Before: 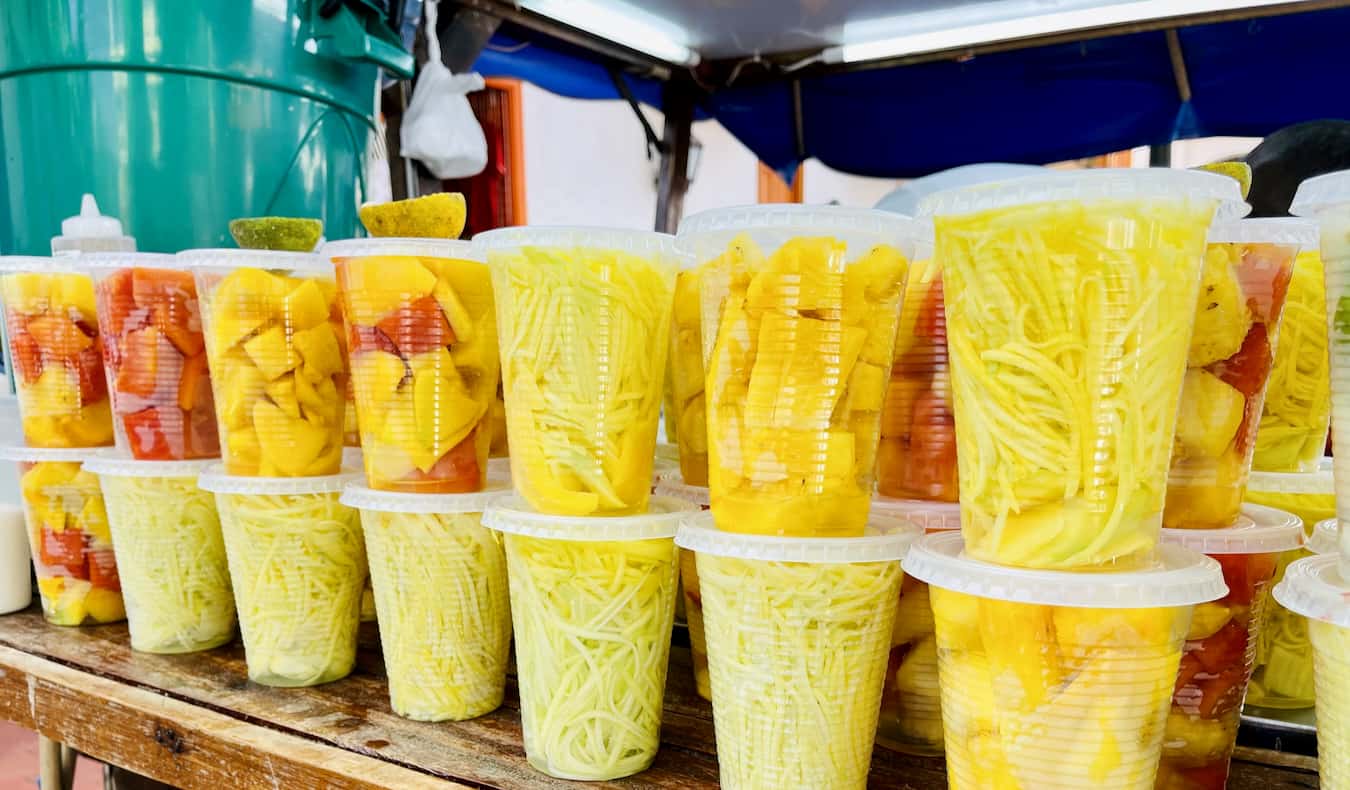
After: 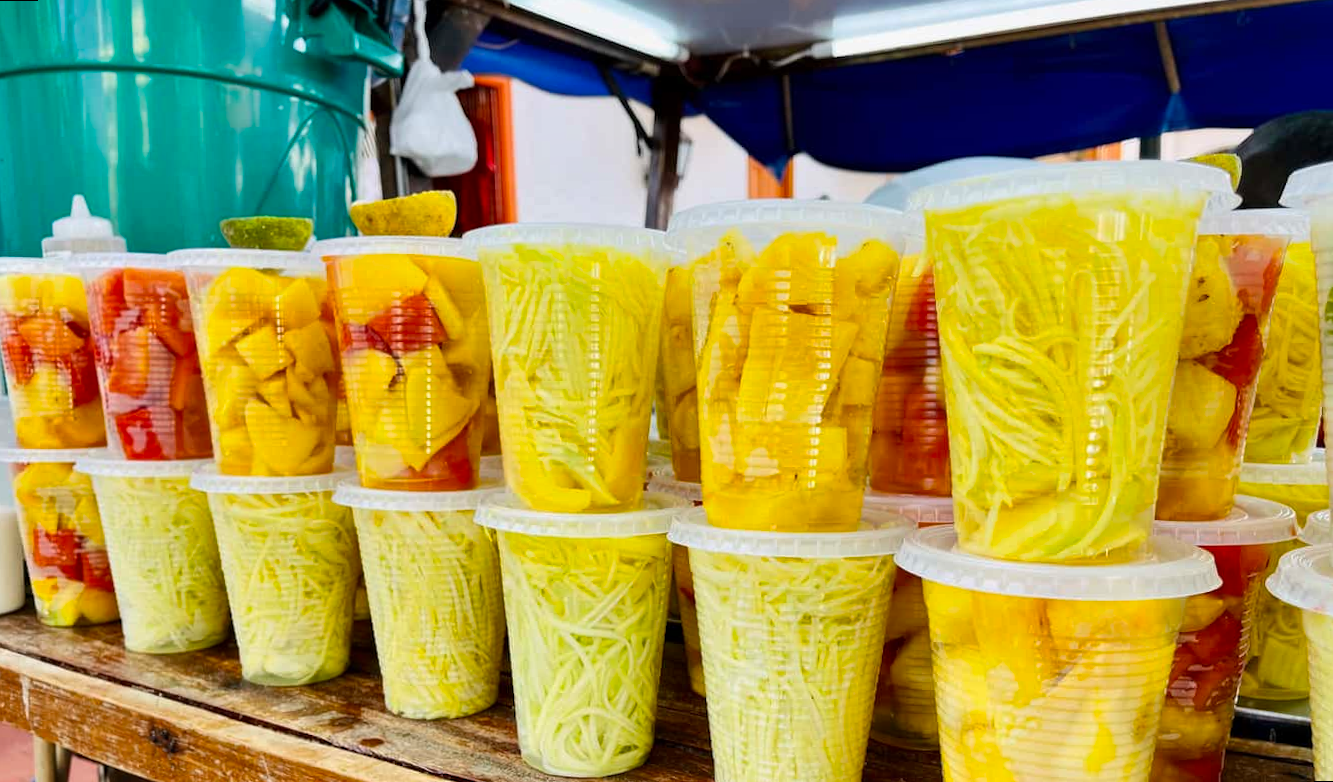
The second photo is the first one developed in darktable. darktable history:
rotate and perspective: rotation -0.45°, automatic cropping original format, crop left 0.008, crop right 0.992, crop top 0.012, crop bottom 0.988
shadows and highlights: soften with gaussian
